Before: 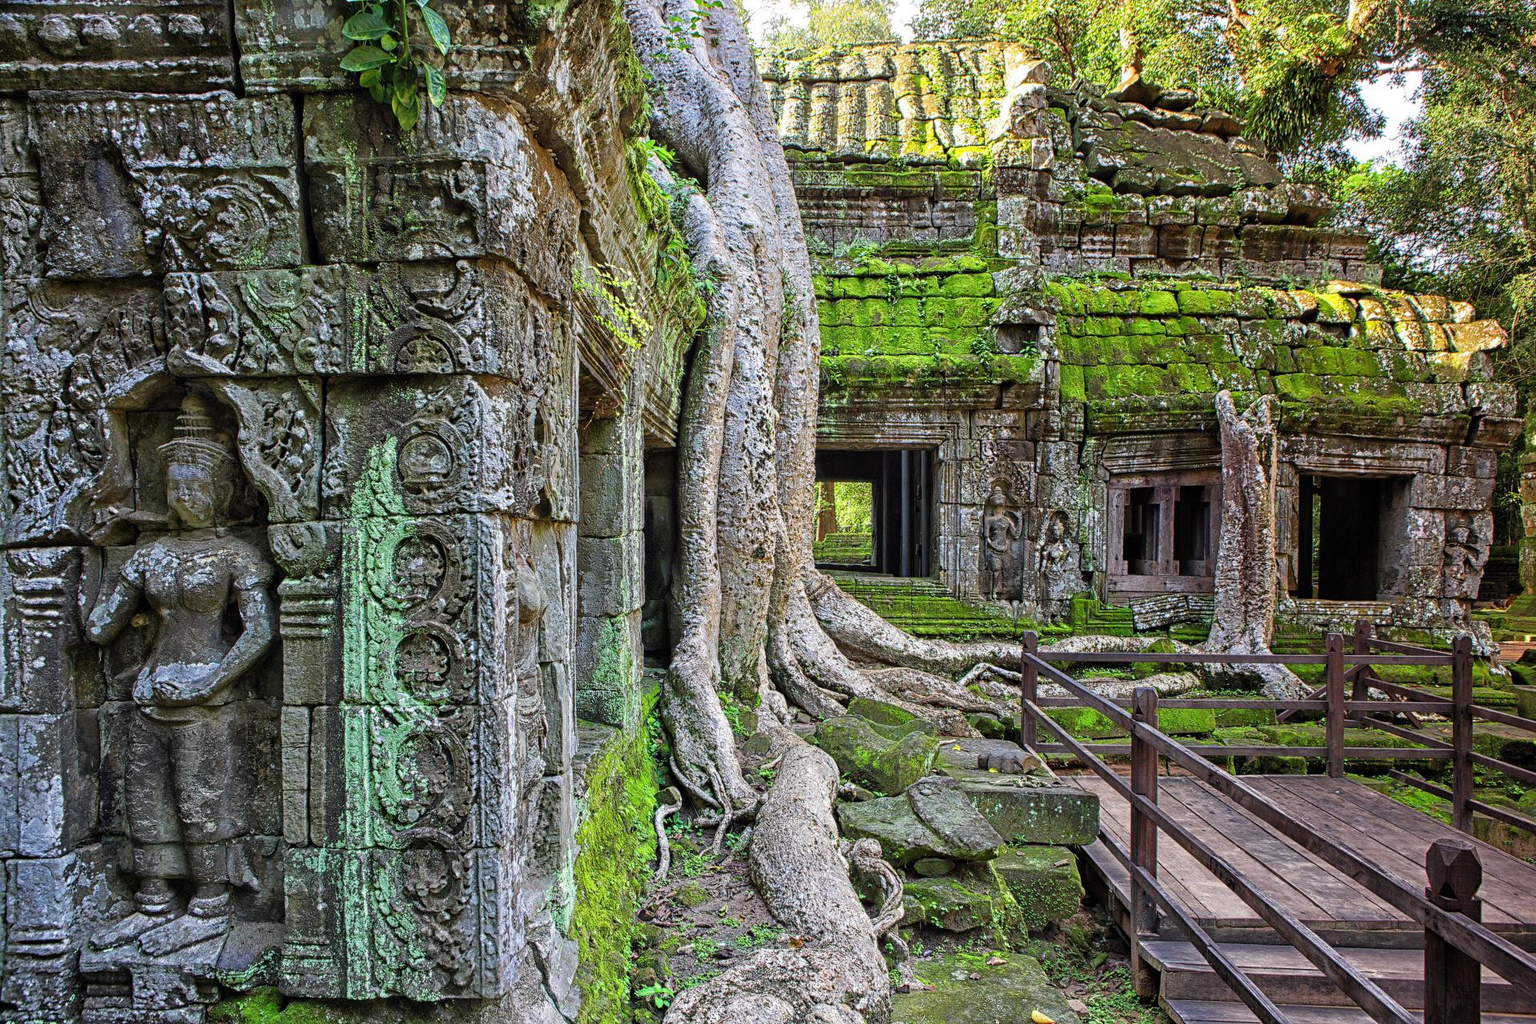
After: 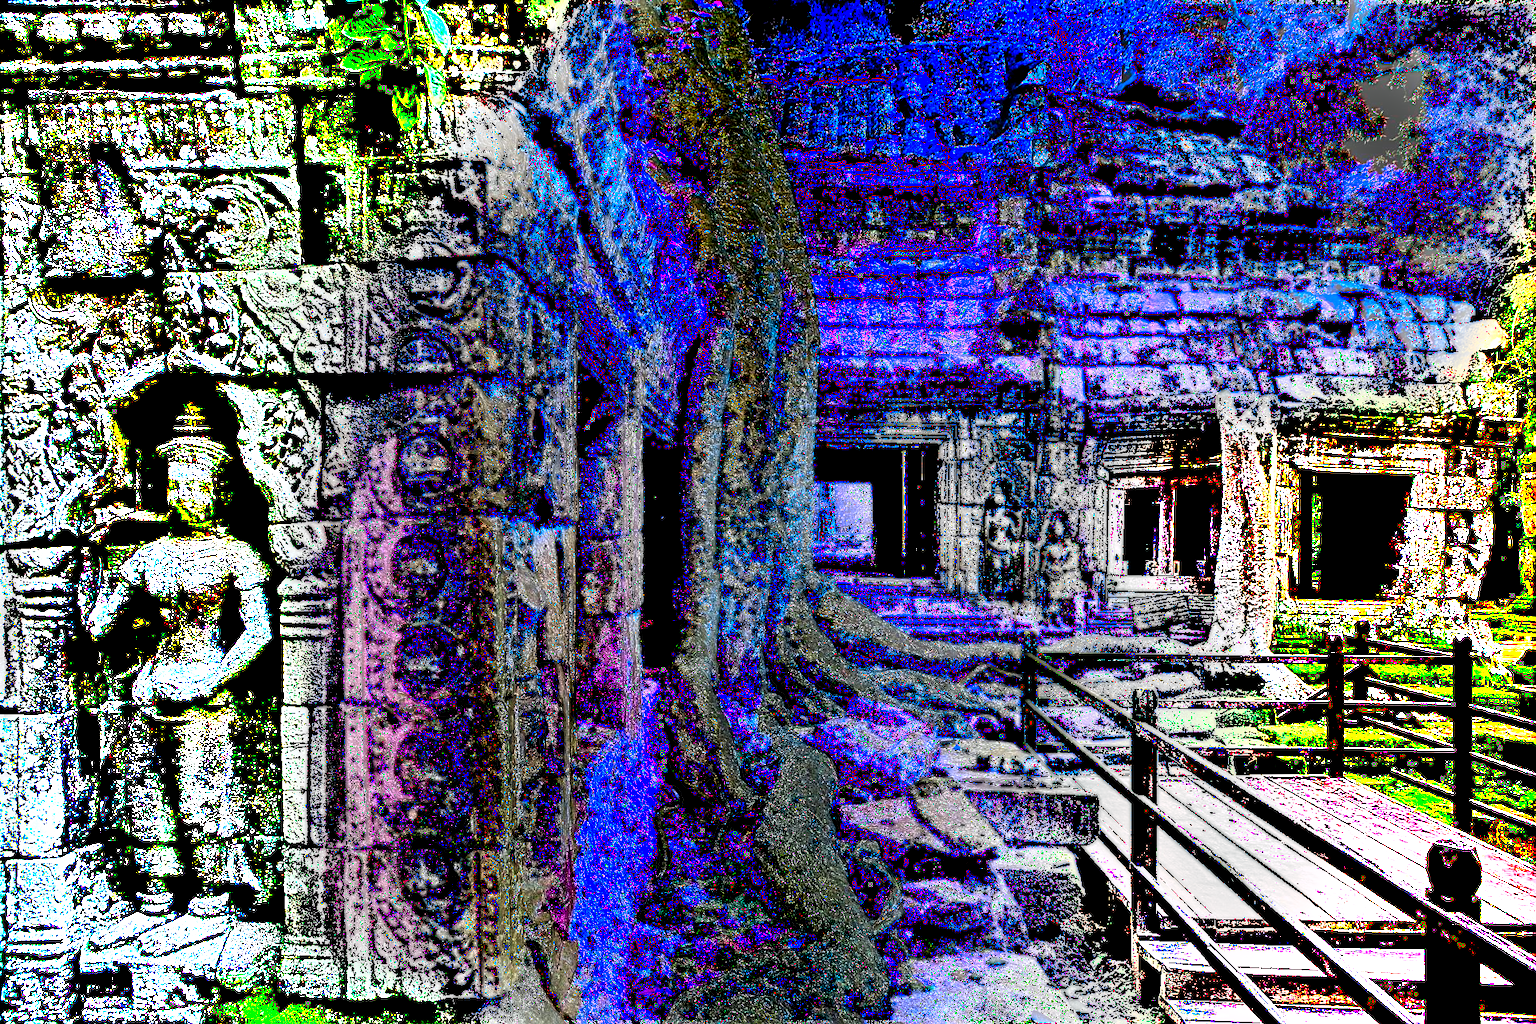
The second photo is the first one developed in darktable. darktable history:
exposure: black level correction 0.099, exposure 3.036 EV, compensate exposure bias true, compensate highlight preservation false
contrast brightness saturation: contrast 0.244, brightness 0.092
shadows and highlights: highlights color adjustment 78.67%, soften with gaussian
sharpen: on, module defaults
local contrast: highlights 101%, shadows 101%, detail 120%, midtone range 0.2
color balance rgb: highlights gain › chroma 0.112%, highlights gain › hue 331.19°, perceptual saturation grading › global saturation 0.426%, perceptual brilliance grading › mid-tones 10.848%, perceptual brilliance grading › shadows 15.425%
